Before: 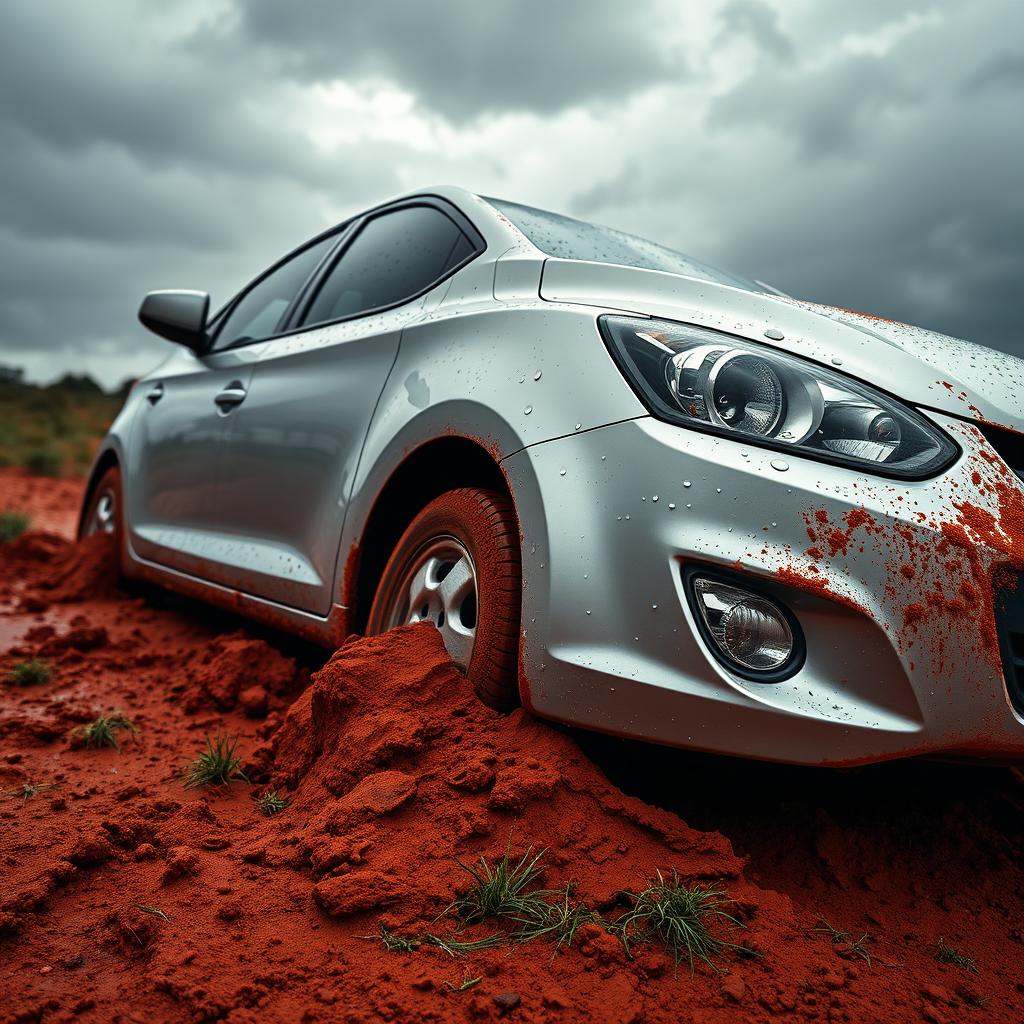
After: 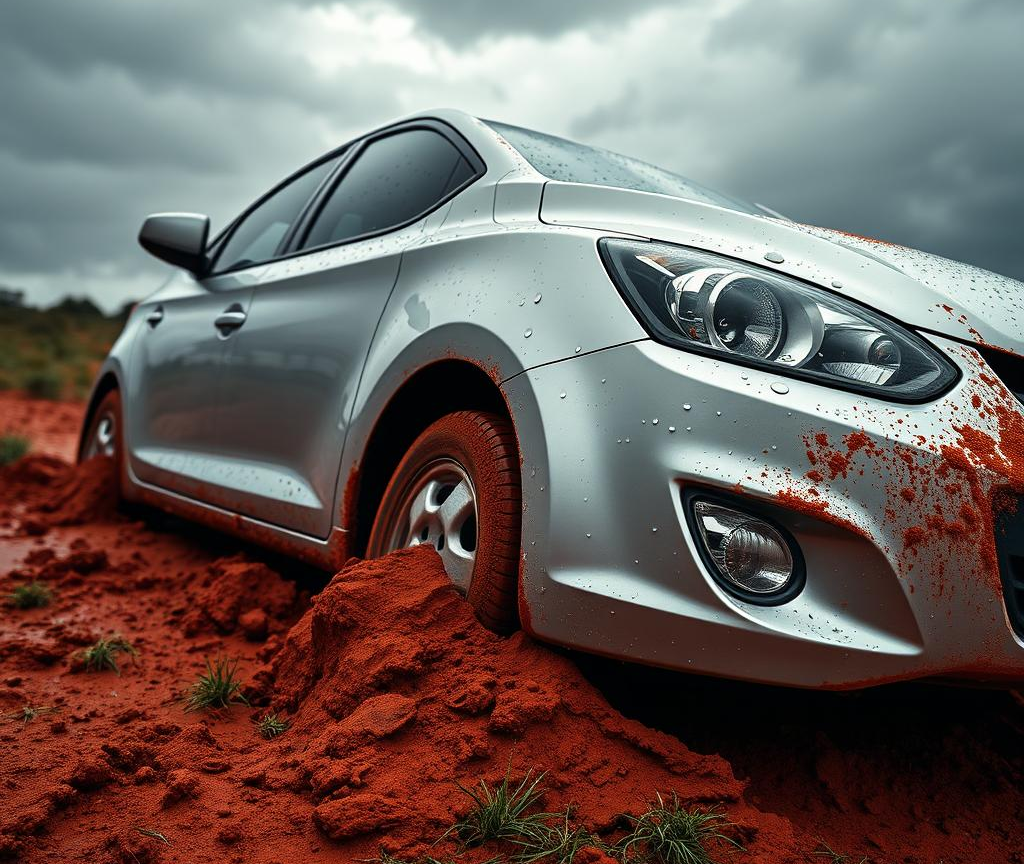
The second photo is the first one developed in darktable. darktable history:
crop: top 7.611%, bottom 7.946%
